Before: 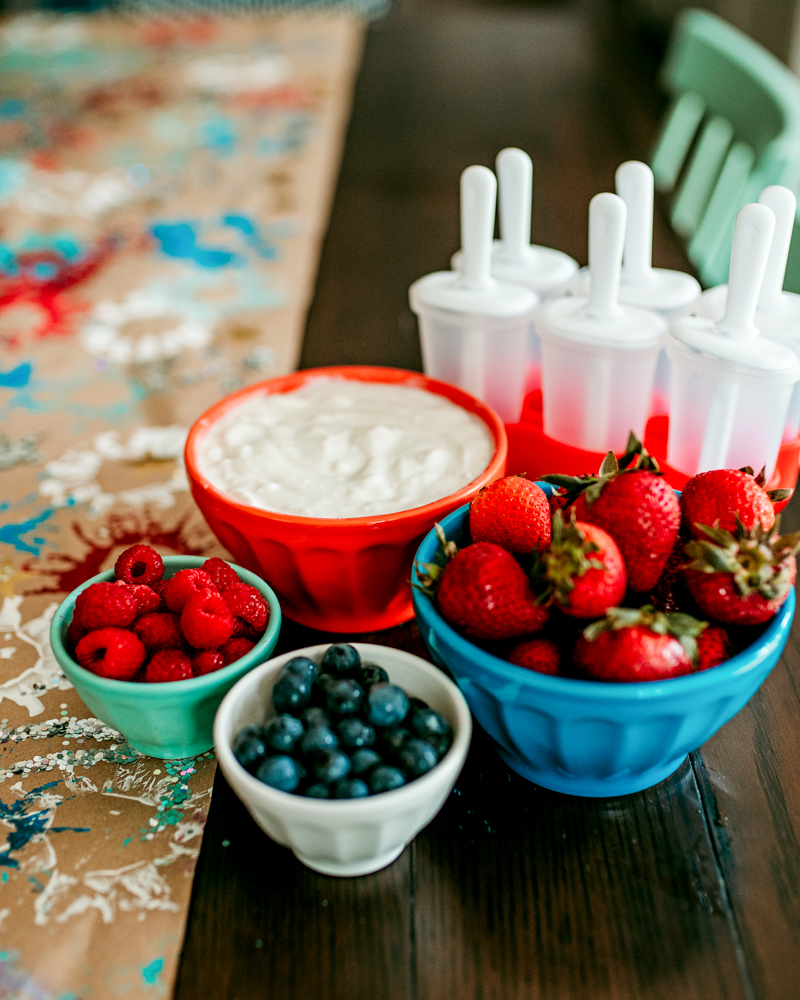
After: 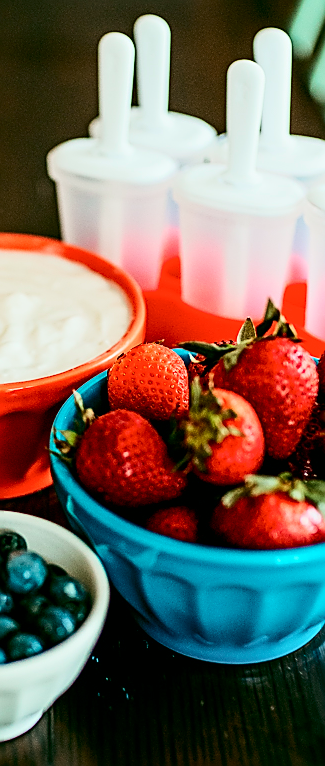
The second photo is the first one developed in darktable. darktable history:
crop: left 45.323%, top 13.332%, right 14.006%, bottom 10.012%
sharpen: radius 1.396, amount 1.244, threshold 0.623
tone curve: curves: ch0 [(0, 0) (0.114, 0.083) (0.303, 0.285) (0.447, 0.51) (0.602, 0.697) (0.772, 0.866) (0.999, 0.978)]; ch1 [(0, 0) (0.389, 0.352) (0.458, 0.433) (0.486, 0.474) (0.509, 0.505) (0.535, 0.528) (0.57, 0.579) (0.696, 0.706) (1, 1)]; ch2 [(0, 0) (0.369, 0.388) (0.449, 0.431) (0.501, 0.5) (0.528, 0.527) (0.589, 0.608) (0.697, 0.721) (1, 1)], color space Lab, independent channels, preserve colors none
